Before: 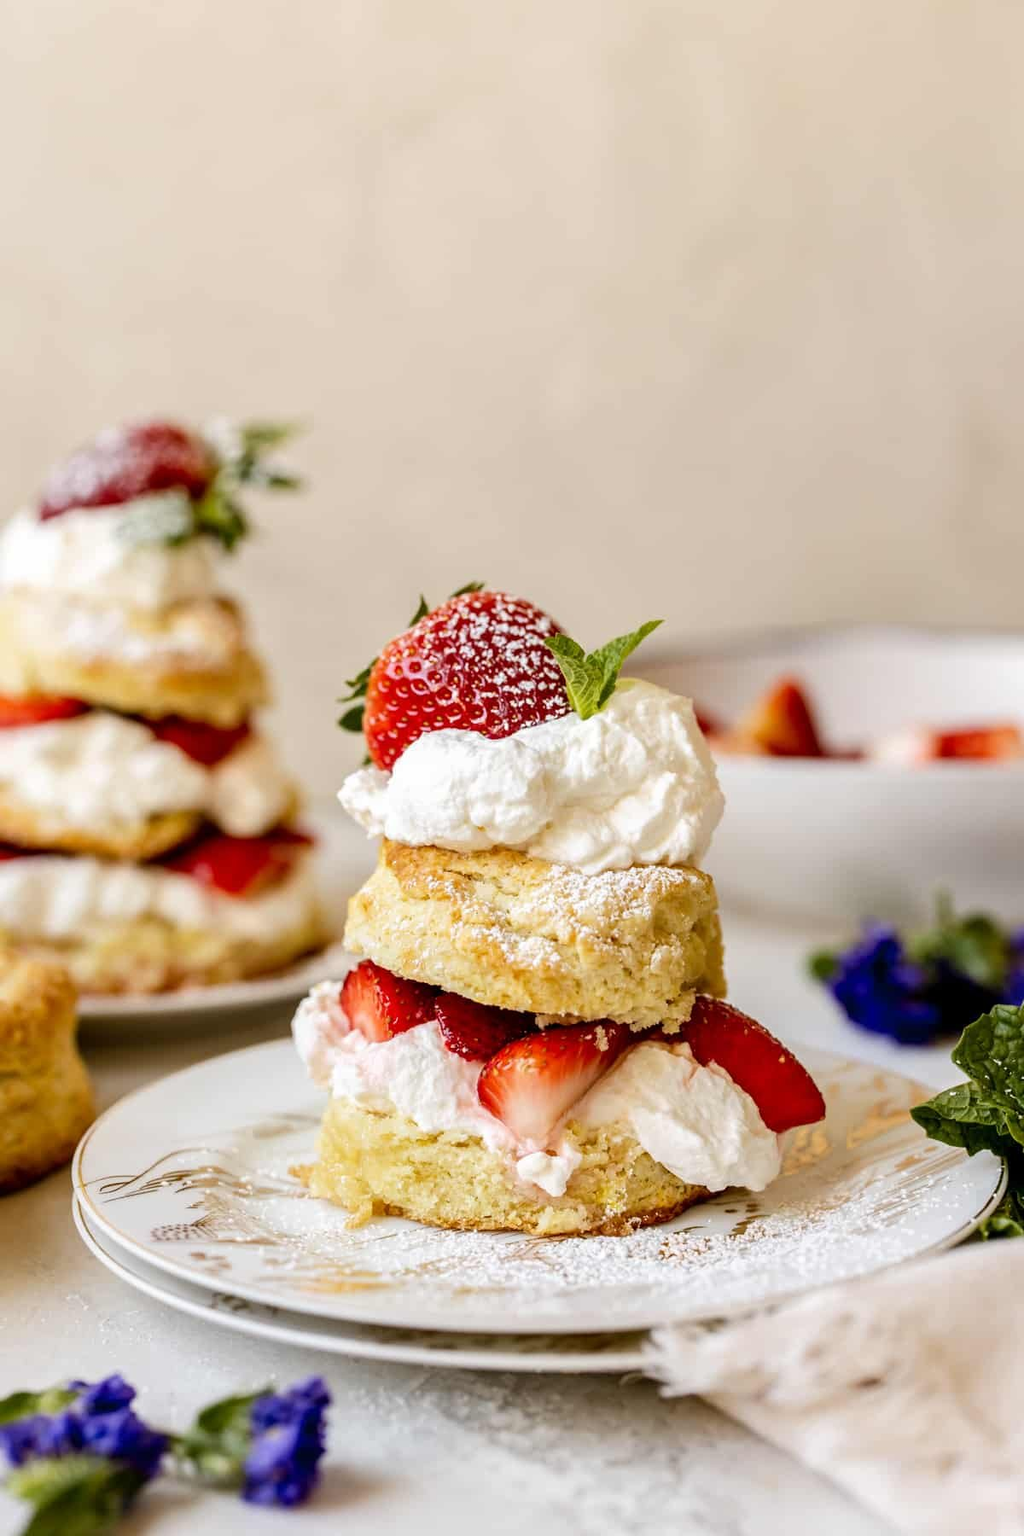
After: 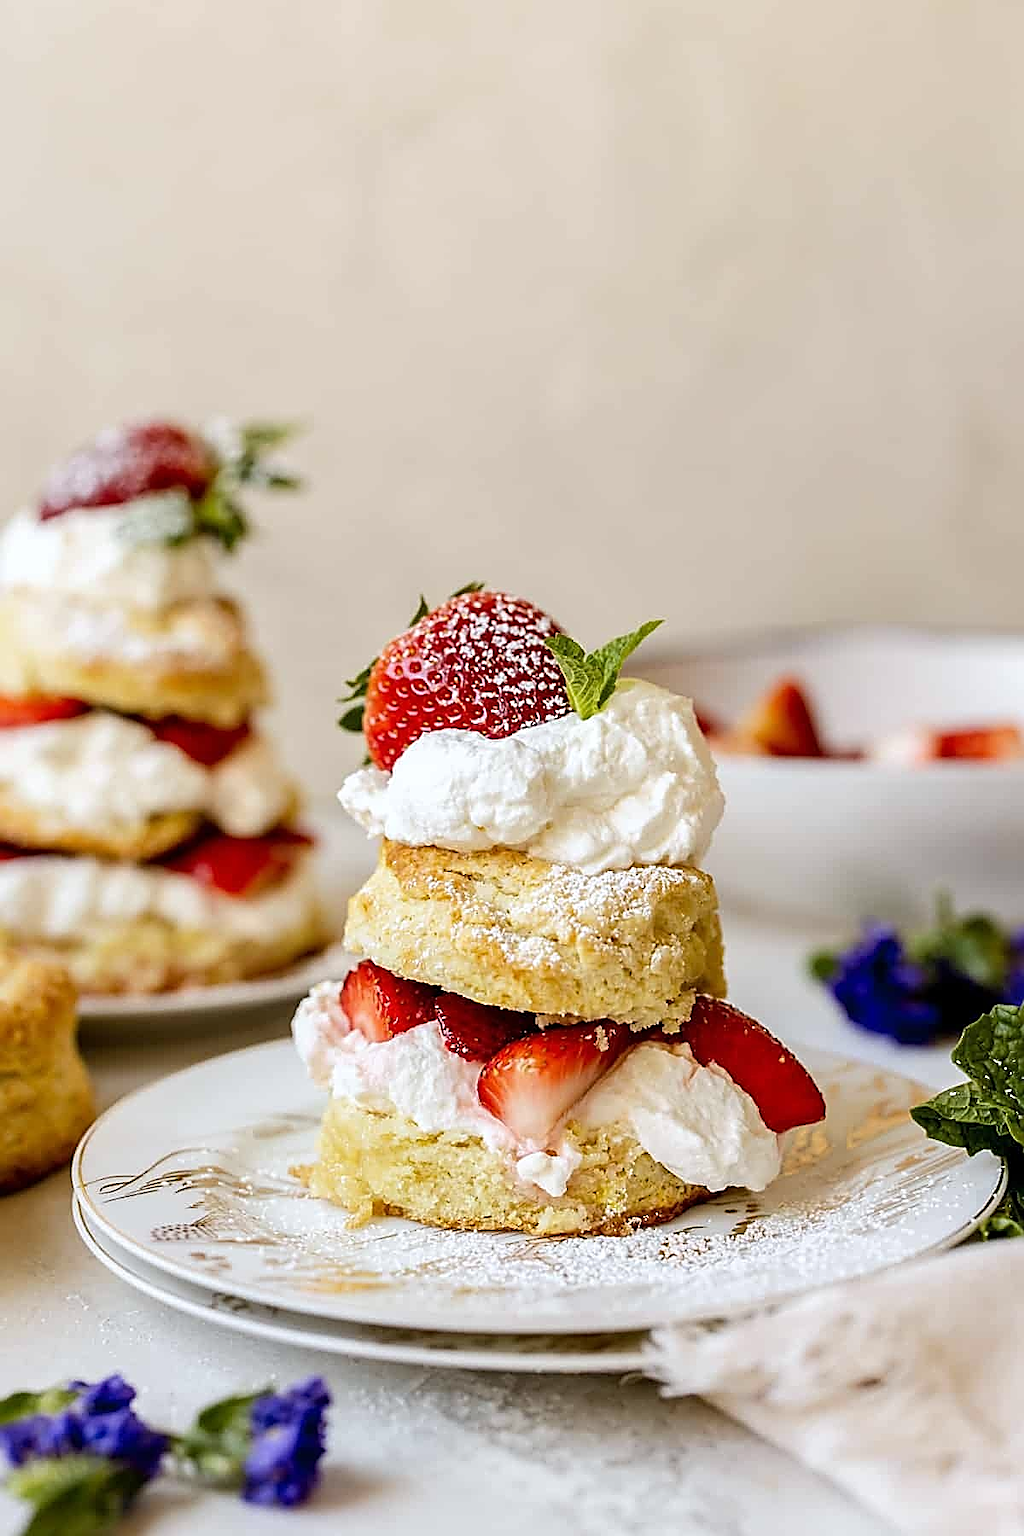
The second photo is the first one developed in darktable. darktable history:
white balance: red 0.982, blue 1.018
sharpen: radius 1.685, amount 1.294
